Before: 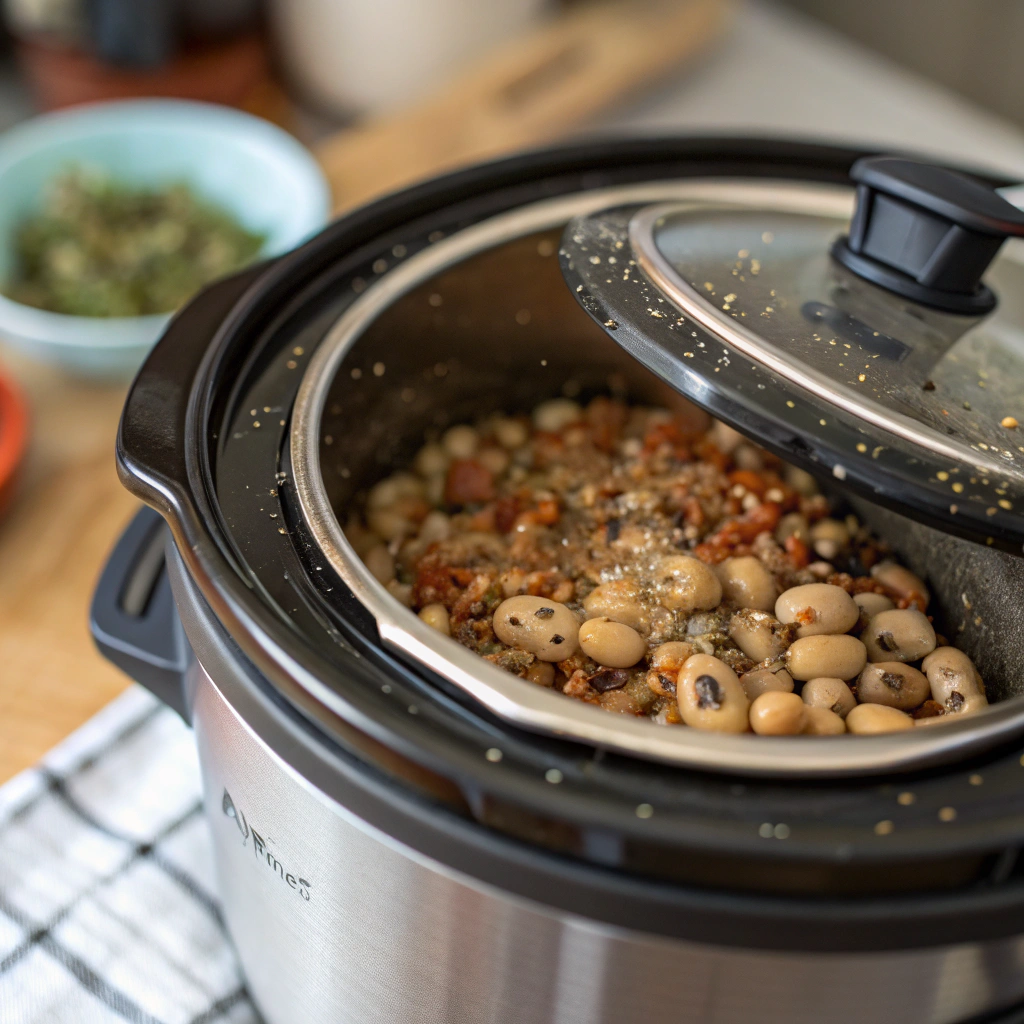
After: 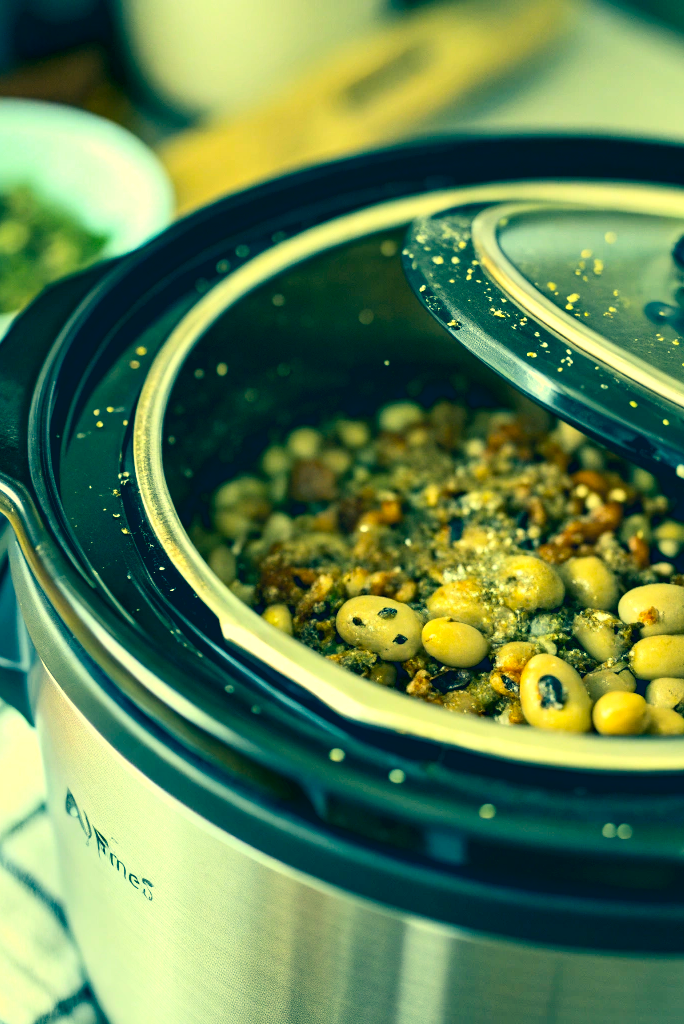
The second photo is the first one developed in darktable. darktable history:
contrast equalizer: octaves 7, y [[0.6 ×6], [0.55 ×6], [0 ×6], [0 ×6], [0 ×6]]
contrast brightness saturation: contrast 0.203, brightness 0.145, saturation 0.138
crop: left 15.421%, right 17.762%
color correction: highlights a* -15.46, highlights b* 39.6, shadows a* -39.51, shadows b* -25.5
